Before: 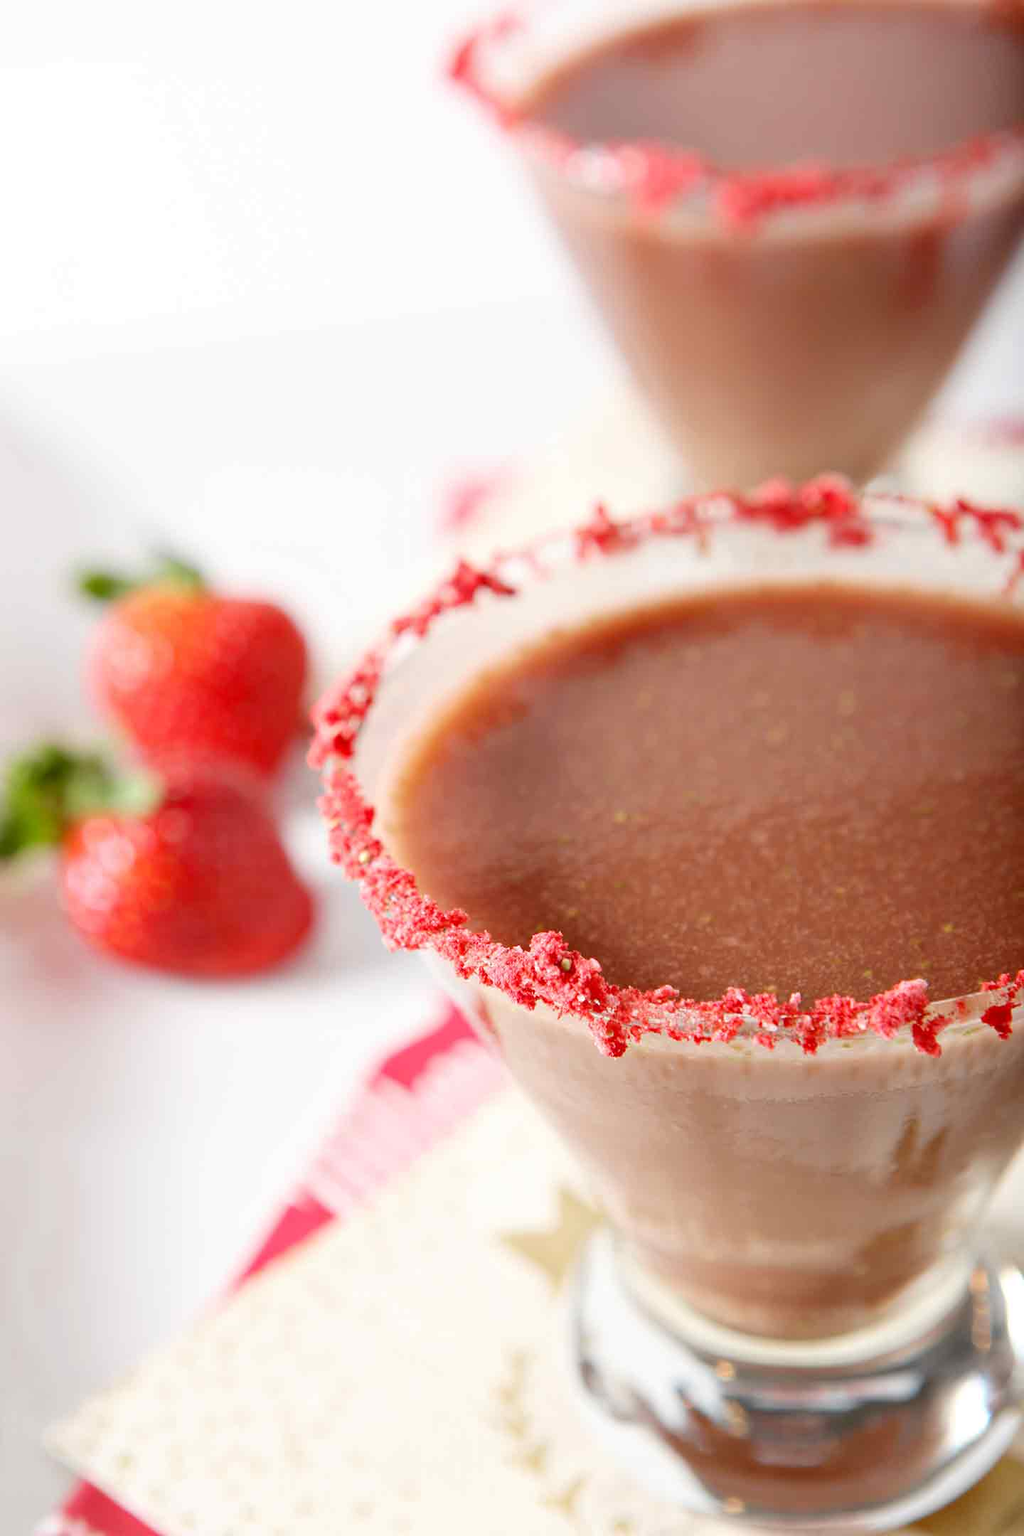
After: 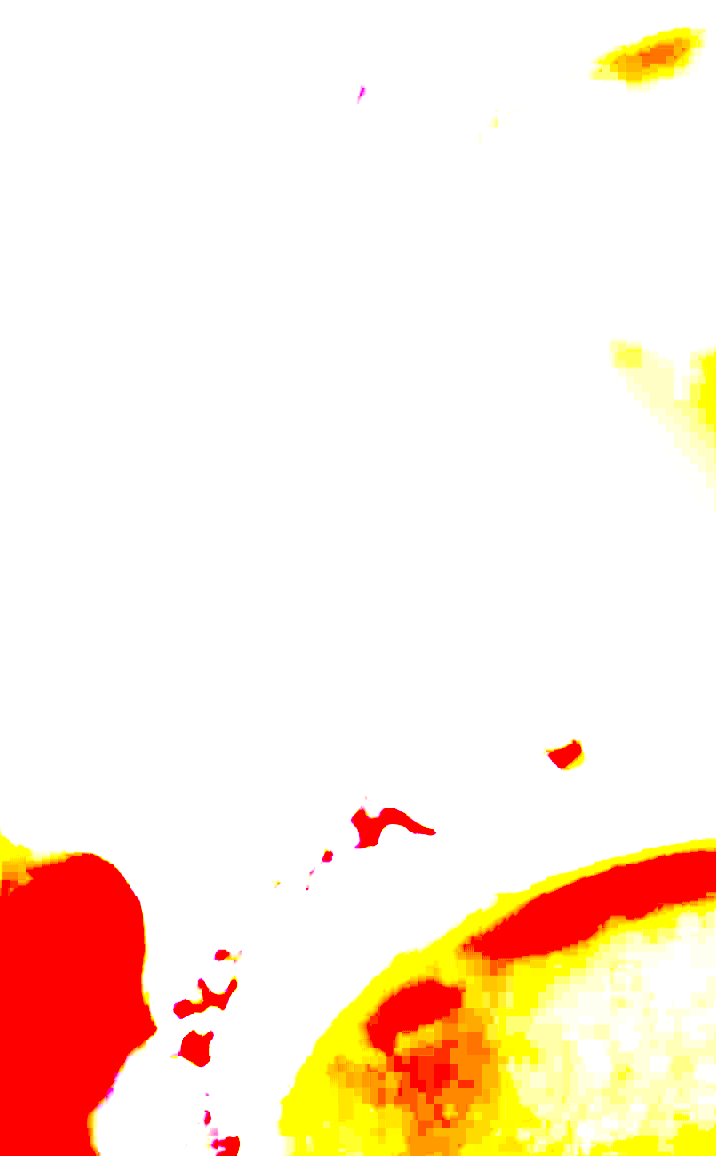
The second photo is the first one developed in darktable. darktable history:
crop: left 19.875%, right 30.371%, bottom 46.439%
exposure: black level correction 0.099, exposure 2.92 EV, compensate highlight preservation false
tone equalizer: -8 EV 0.03 EV, -7 EV -0.021 EV, -6 EV 0.02 EV, -5 EV 0.027 EV, -4 EV 0.297 EV, -3 EV 0.647 EV, -2 EV 0.578 EV, -1 EV 0.212 EV, +0 EV 0.038 EV, edges refinement/feathering 500, mask exposure compensation -1.57 EV, preserve details no
